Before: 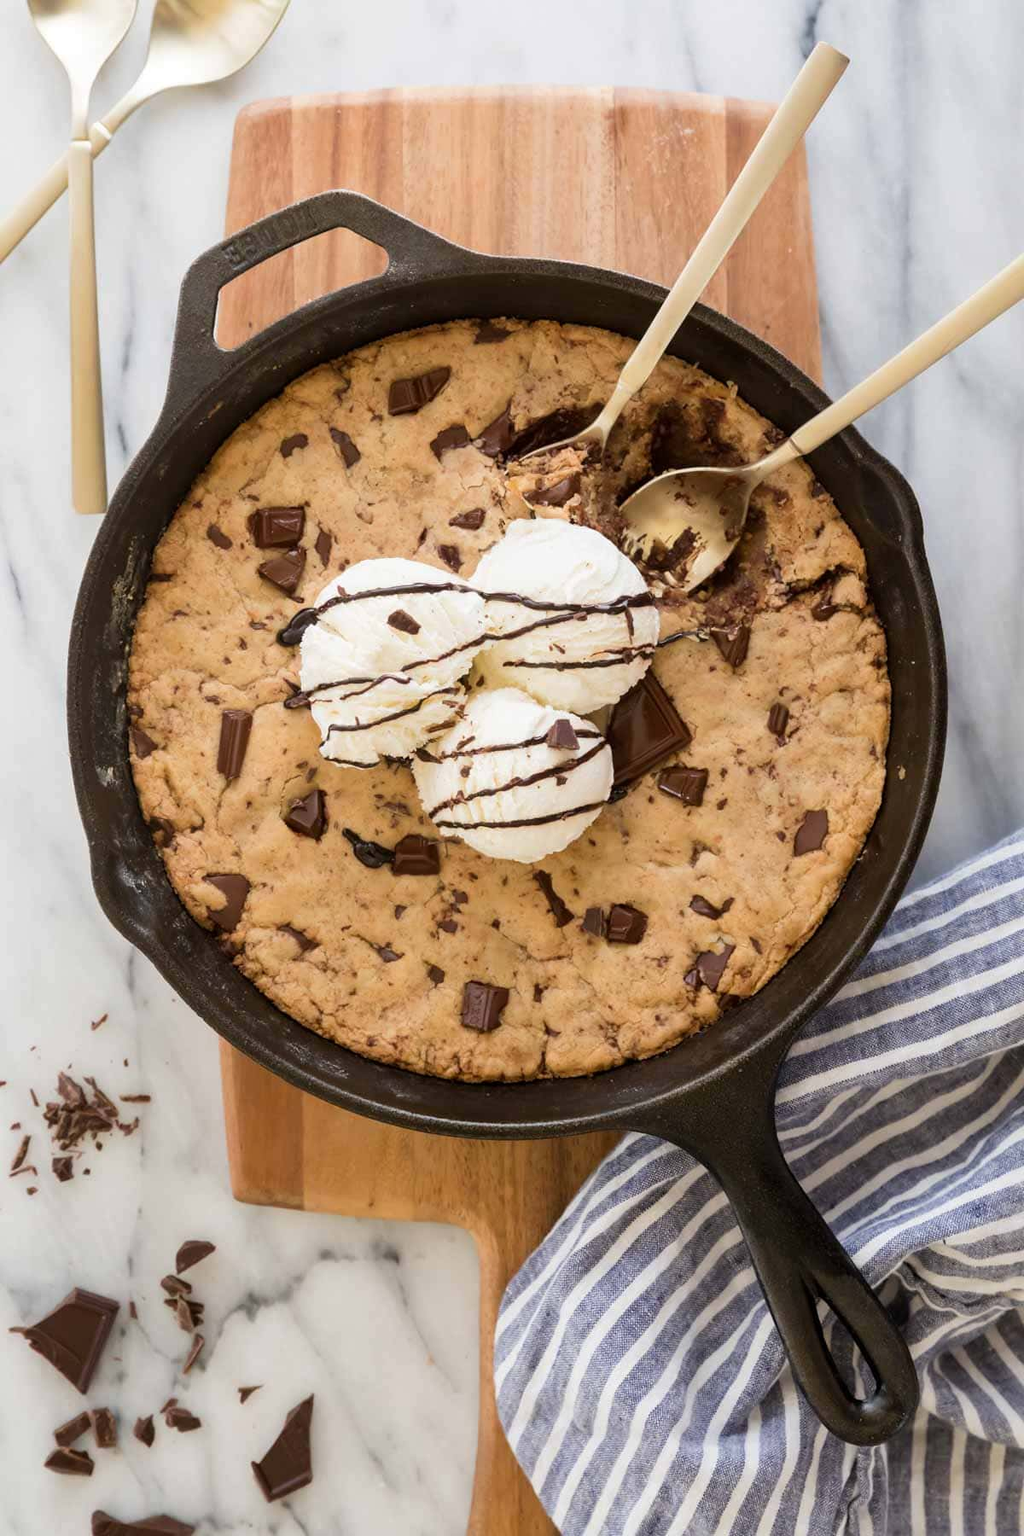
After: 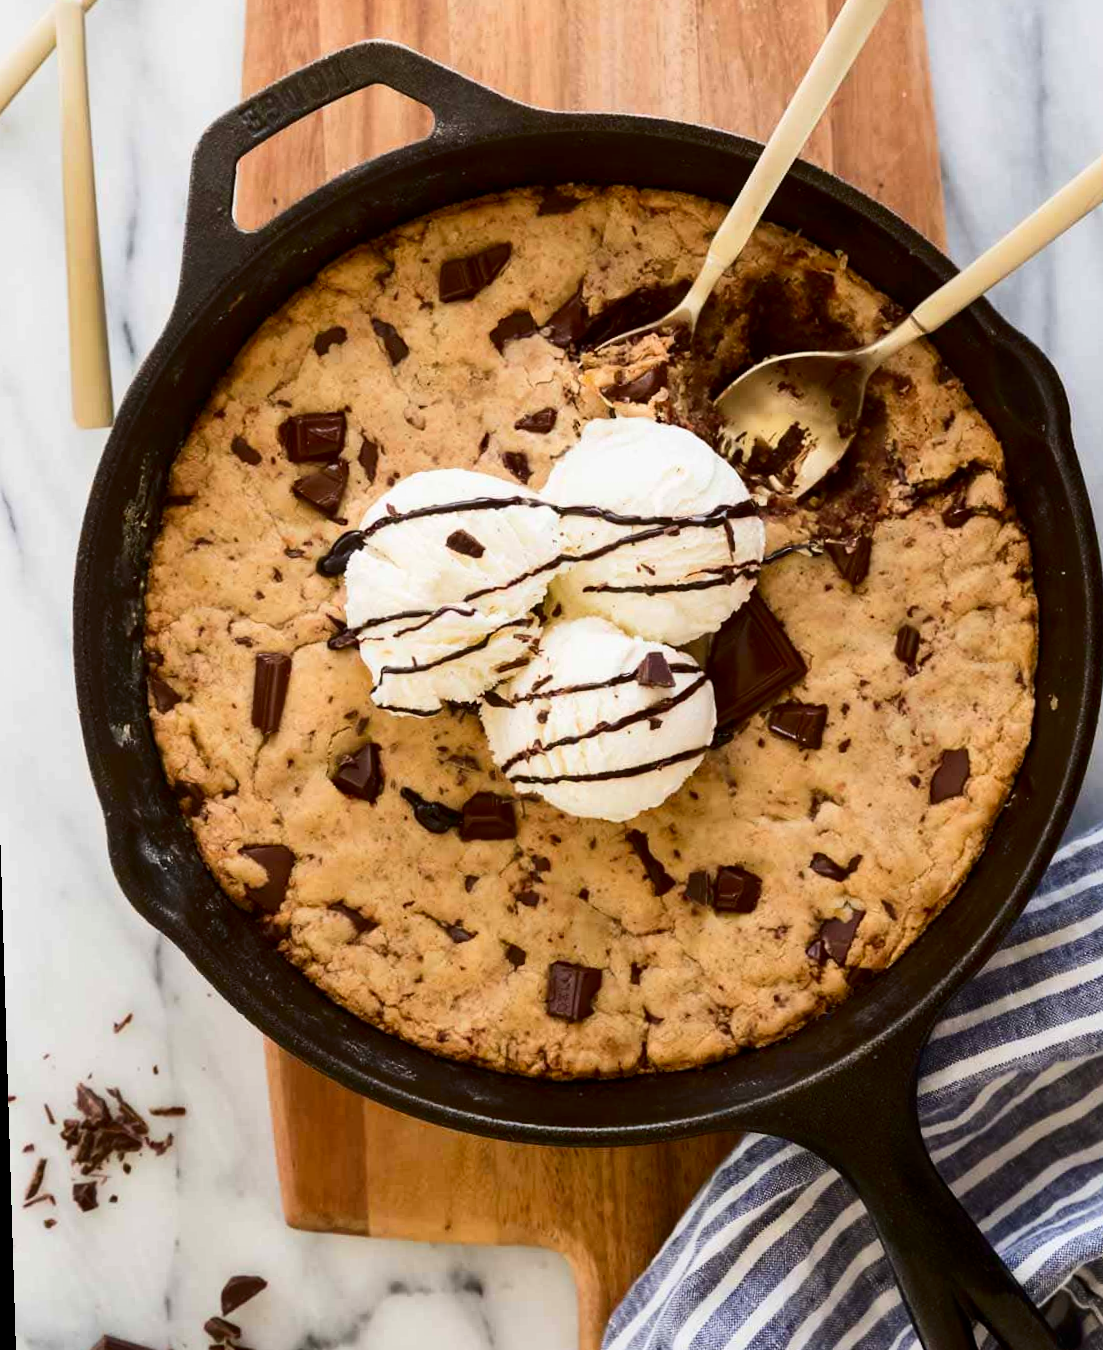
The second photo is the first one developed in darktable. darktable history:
crop and rotate: left 2.425%, top 11.305%, right 9.6%, bottom 15.08%
contrast brightness saturation: contrast 0.19, brightness -0.11, saturation 0.21
rotate and perspective: rotation -1.75°, automatic cropping off
